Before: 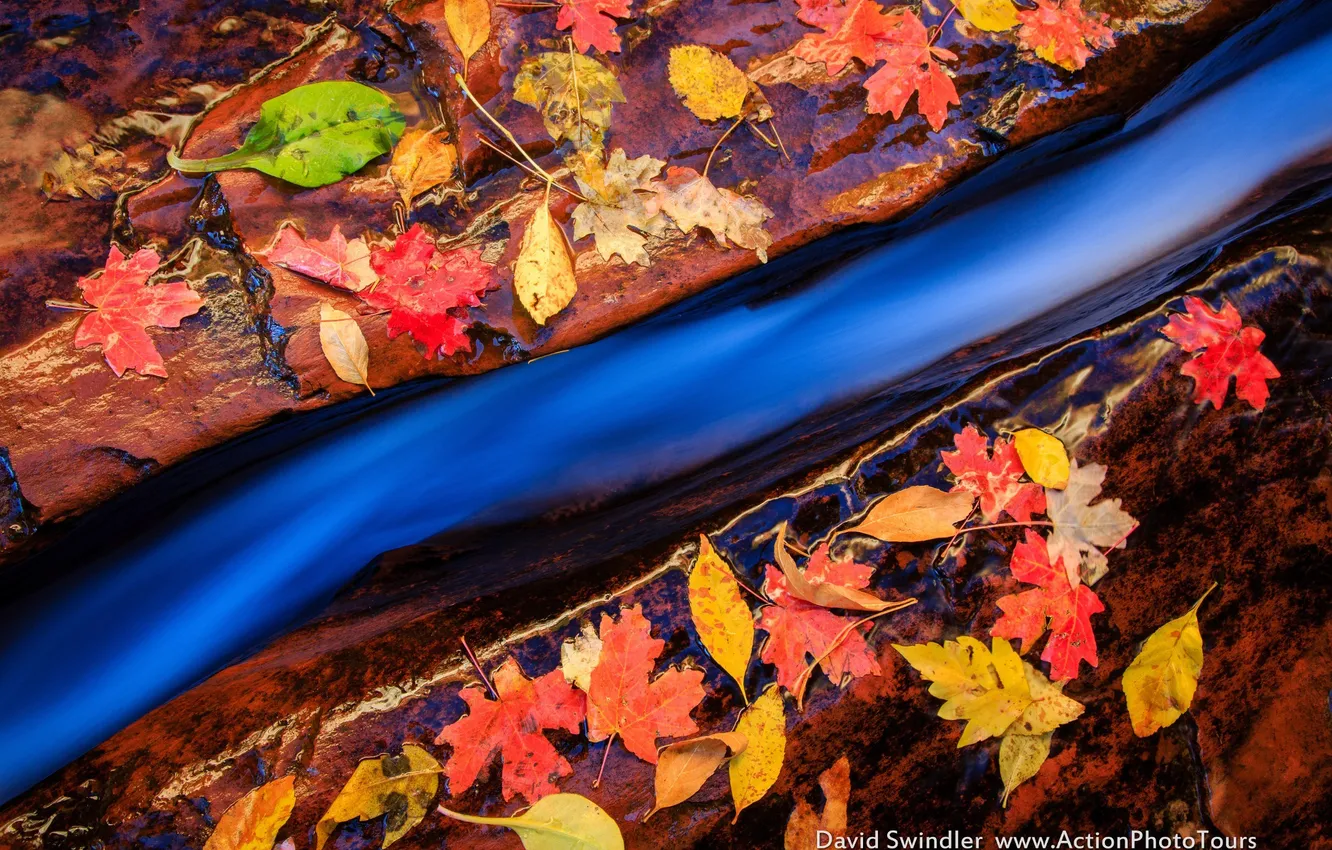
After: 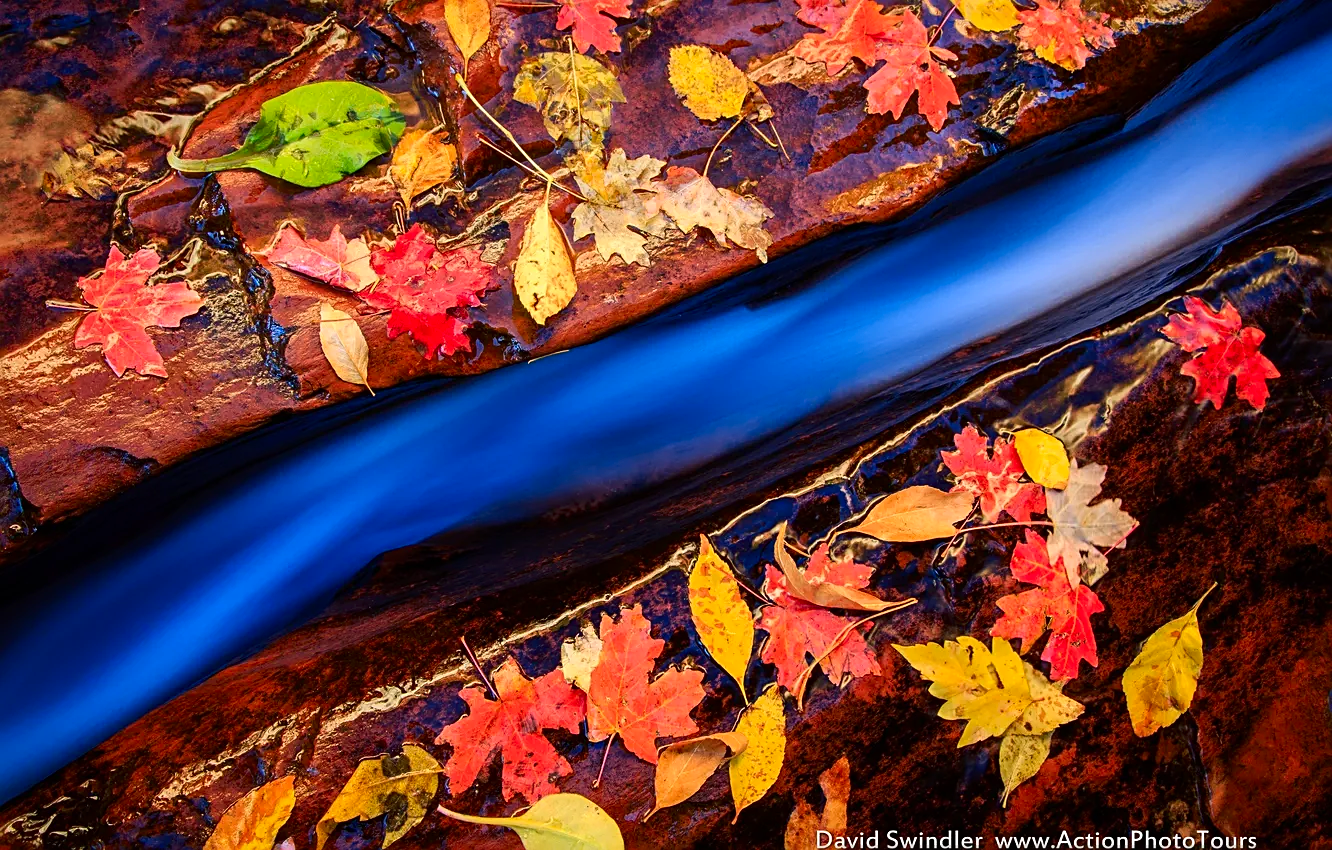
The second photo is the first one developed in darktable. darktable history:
sharpen: on, module defaults
contrast brightness saturation: contrast 0.152, brightness -0.009, saturation 0.097
color correction: highlights b* -0.025, saturation 0.995
